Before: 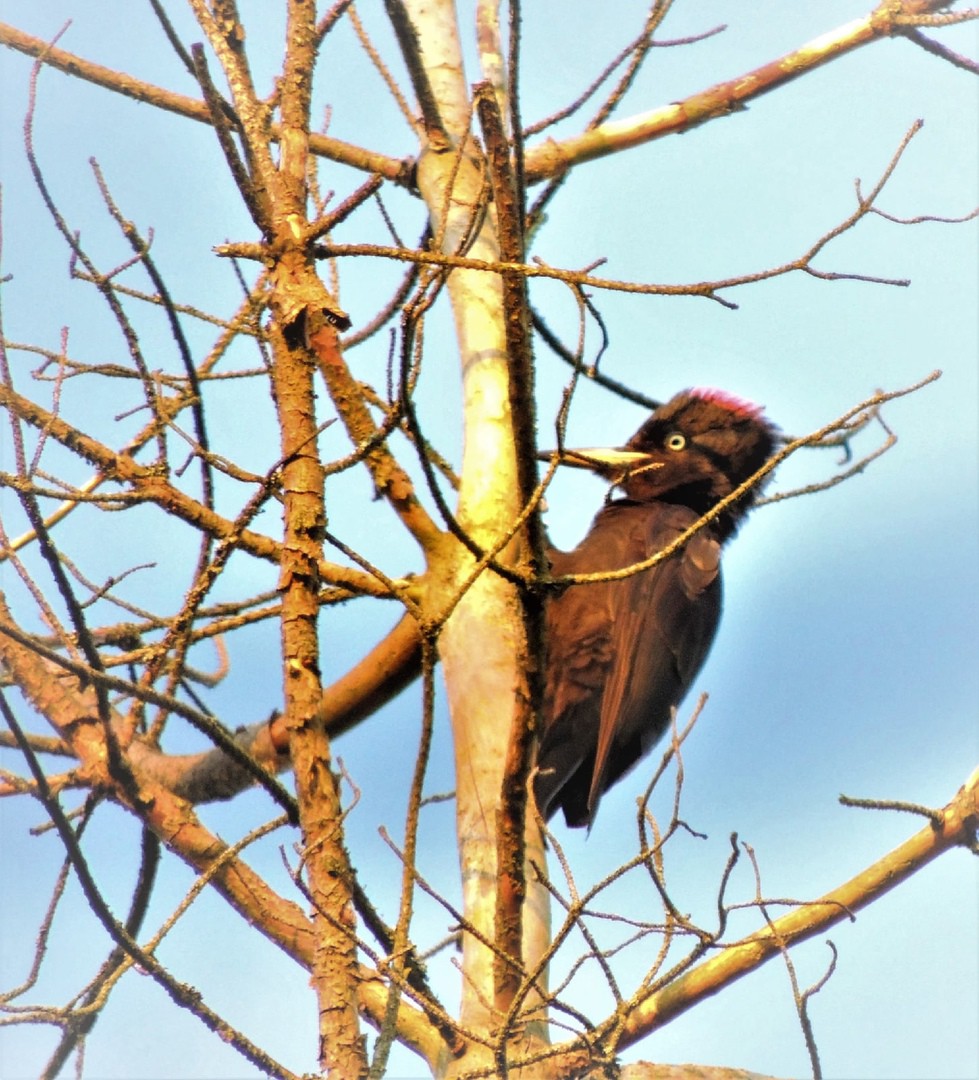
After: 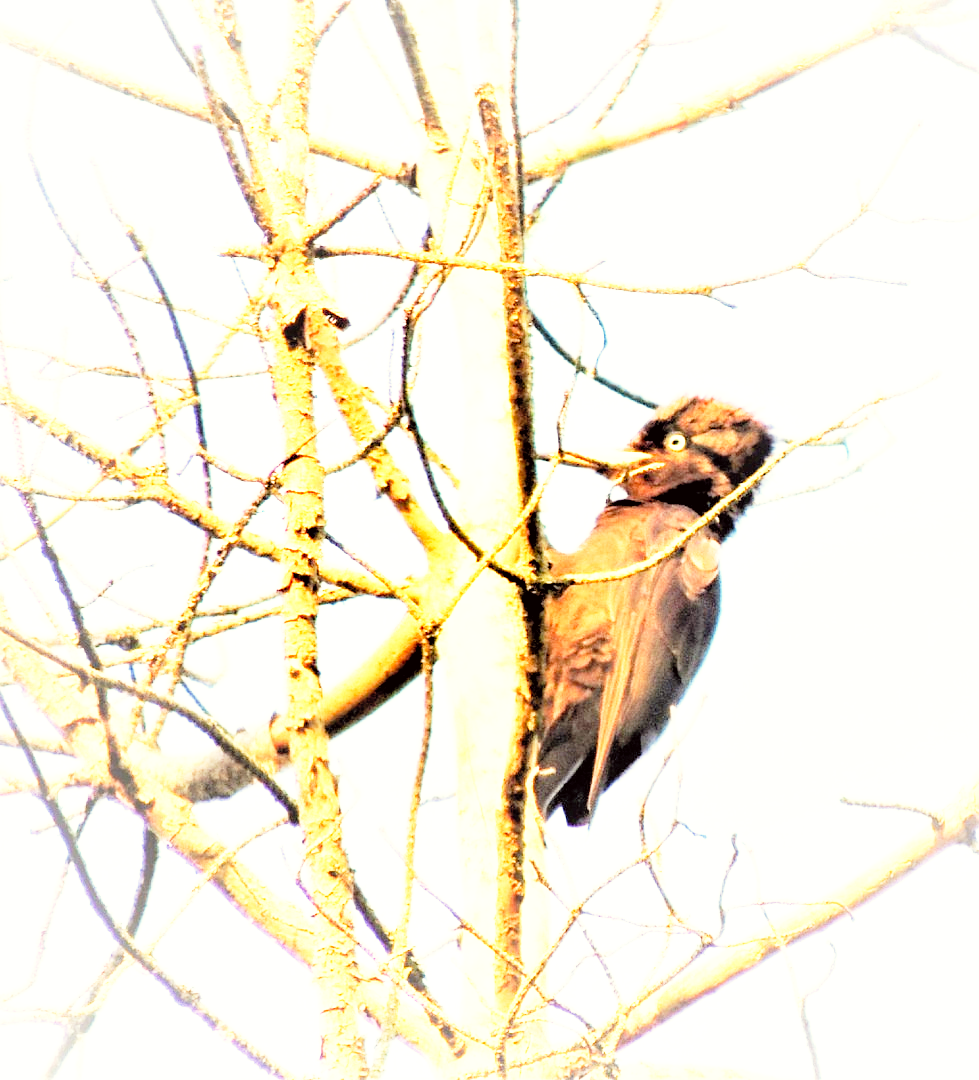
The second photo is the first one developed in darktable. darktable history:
color correction: highlights a* -0.95, highlights b* 4.5, shadows a* 3.55
rgb levels: levels [[0.013, 0.434, 0.89], [0, 0.5, 1], [0, 0.5, 1]]
exposure: black level correction 0, exposure 1.5 EV, compensate exposure bias true, compensate highlight preservation false
base curve: curves: ch0 [(0, 0) (0.012, 0.01) (0.073, 0.168) (0.31, 0.711) (0.645, 0.957) (1, 1)], preserve colors none
